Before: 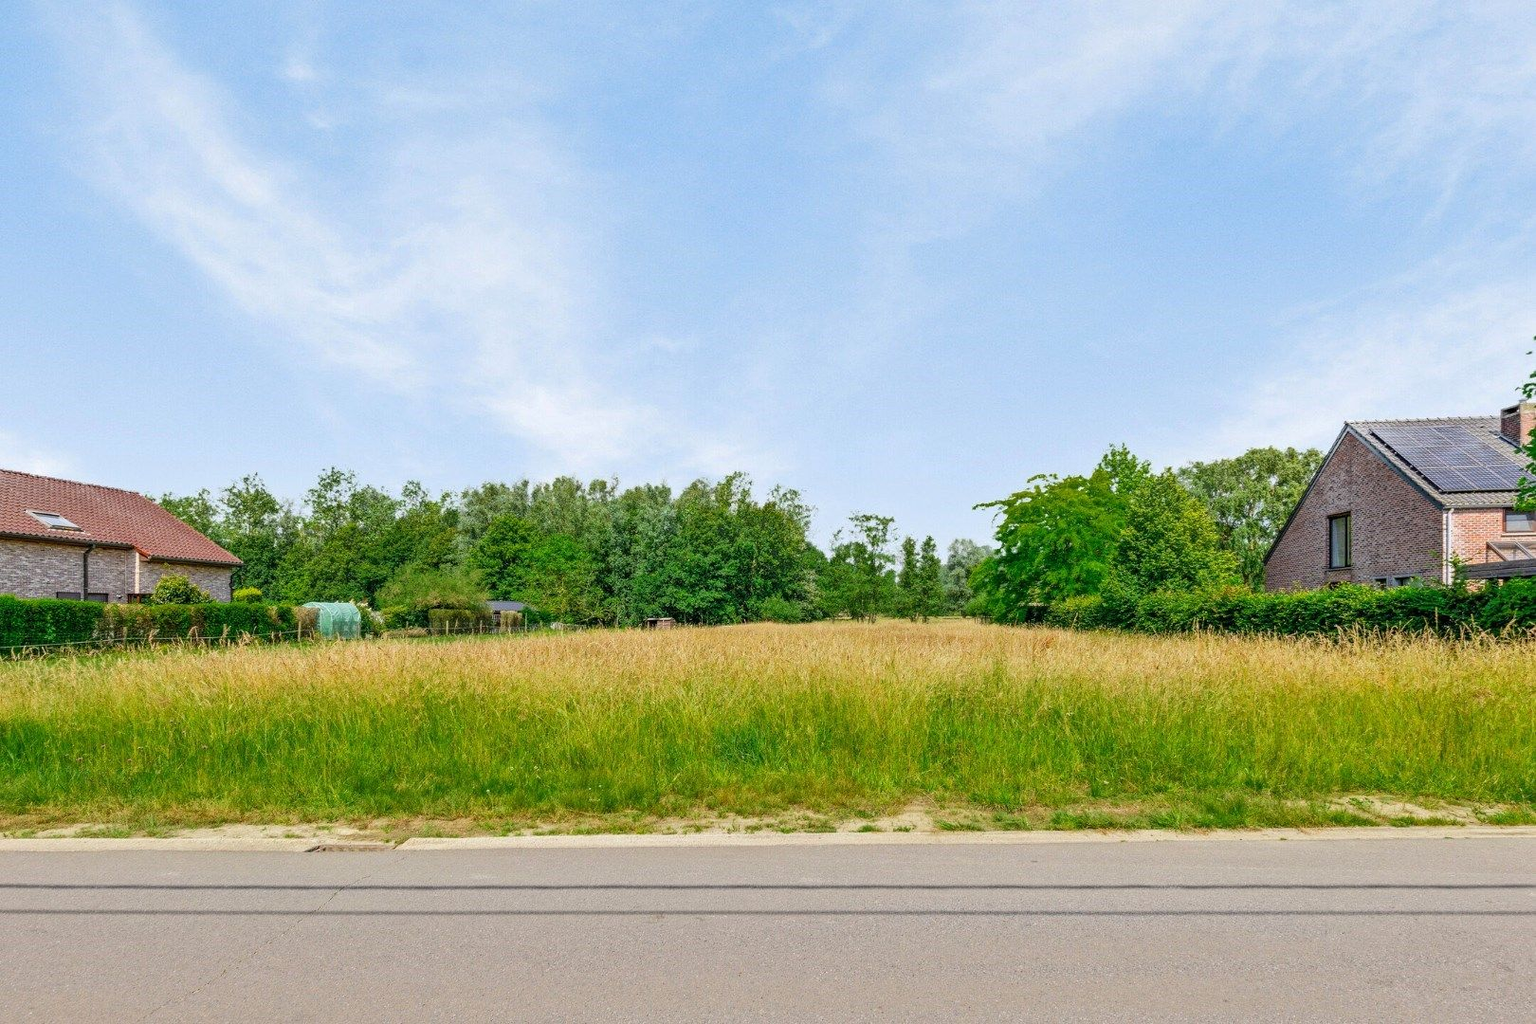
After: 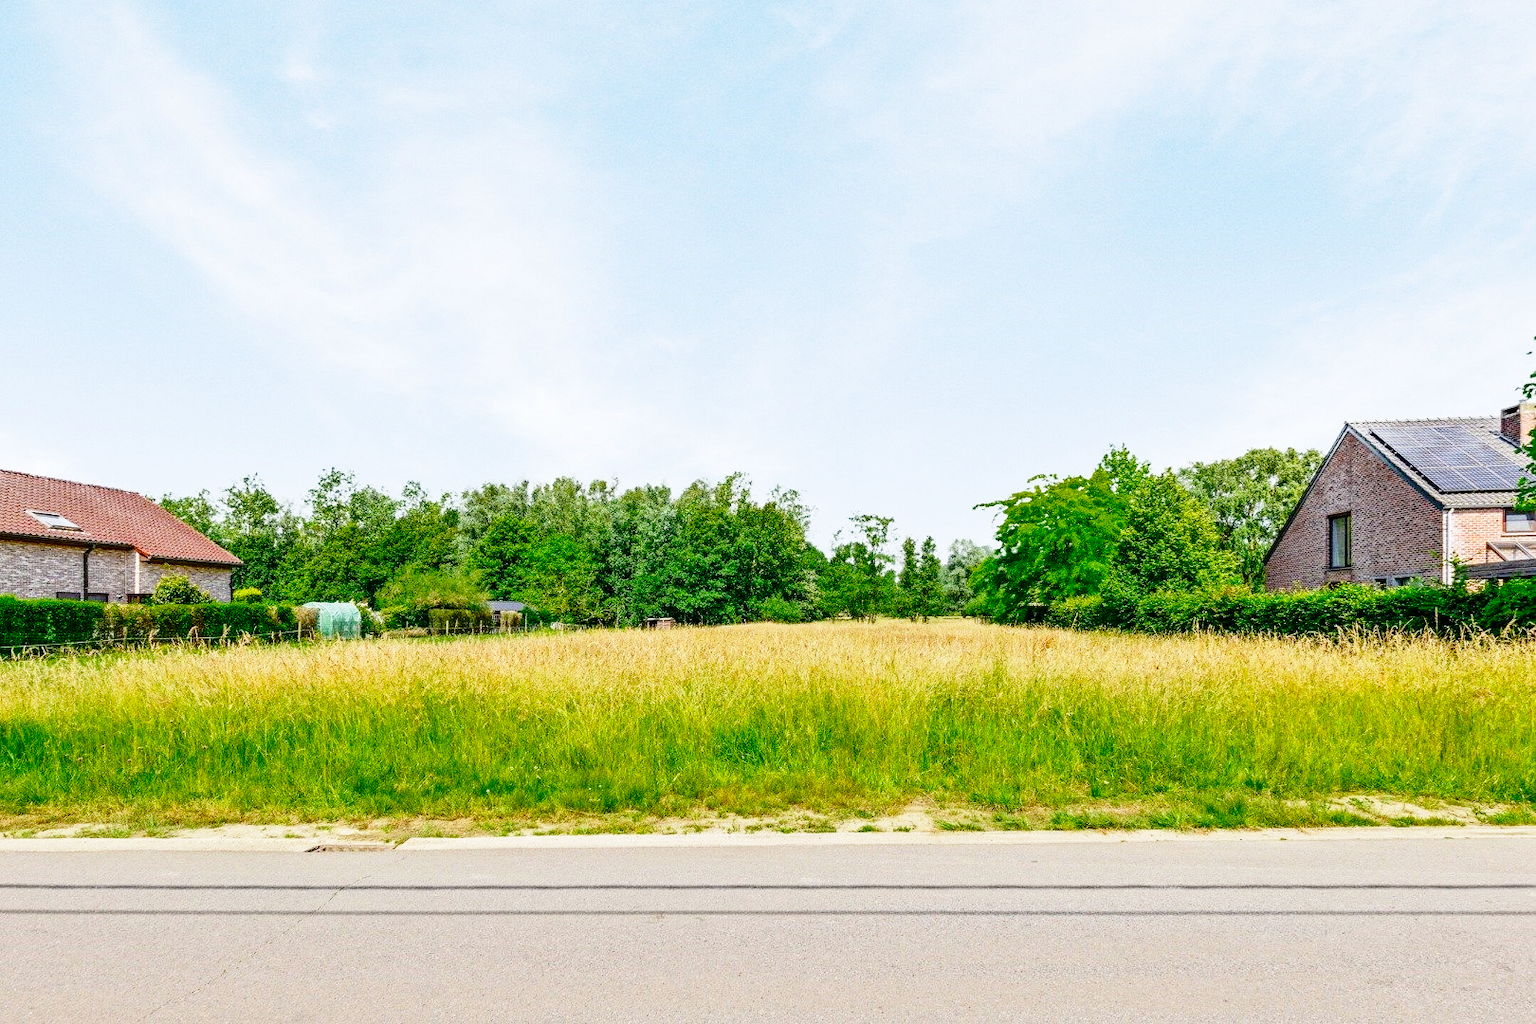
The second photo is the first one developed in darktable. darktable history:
base curve: curves: ch0 [(0, 0) (0.028, 0.03) (0.121, 0.232) (0.46, 0.748) (0.859, 0.968) (1, 1)], preserve colors none
contrast brightness saturation: contrast 0.069, brightness -0.13, saturation 0.062
